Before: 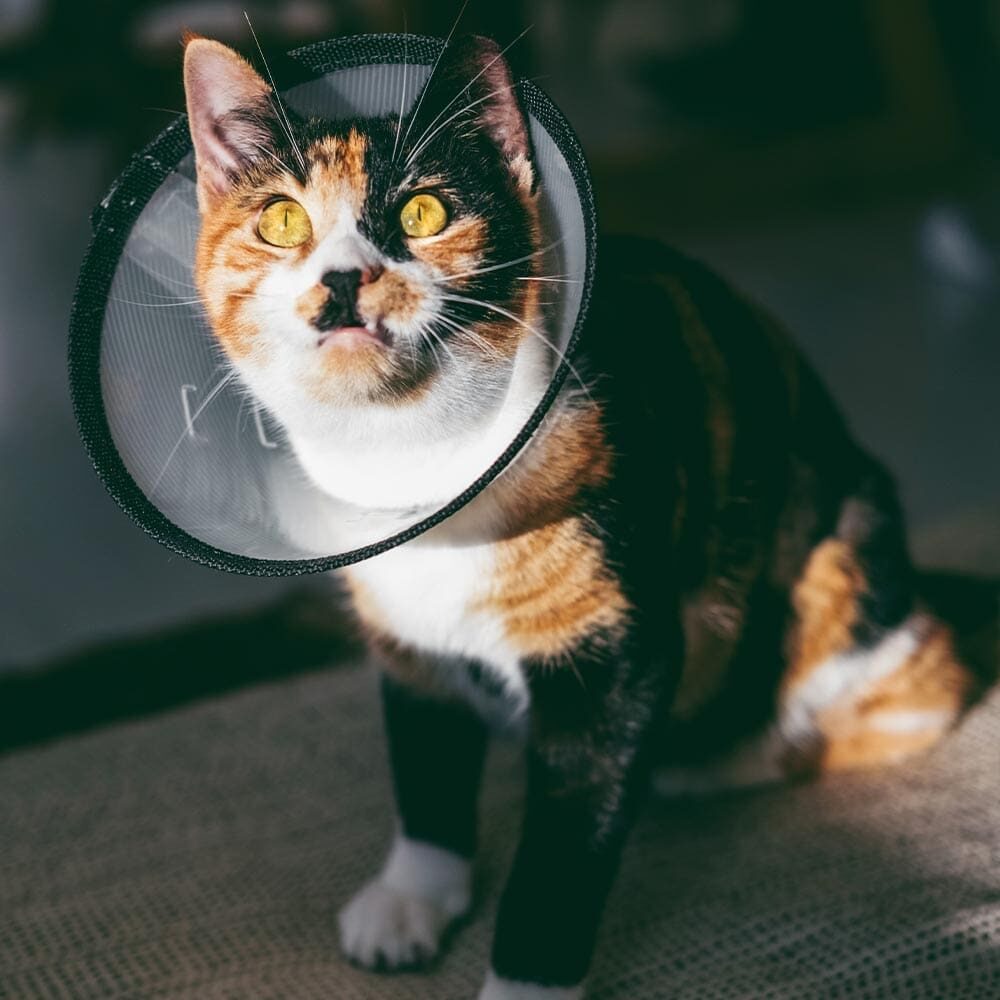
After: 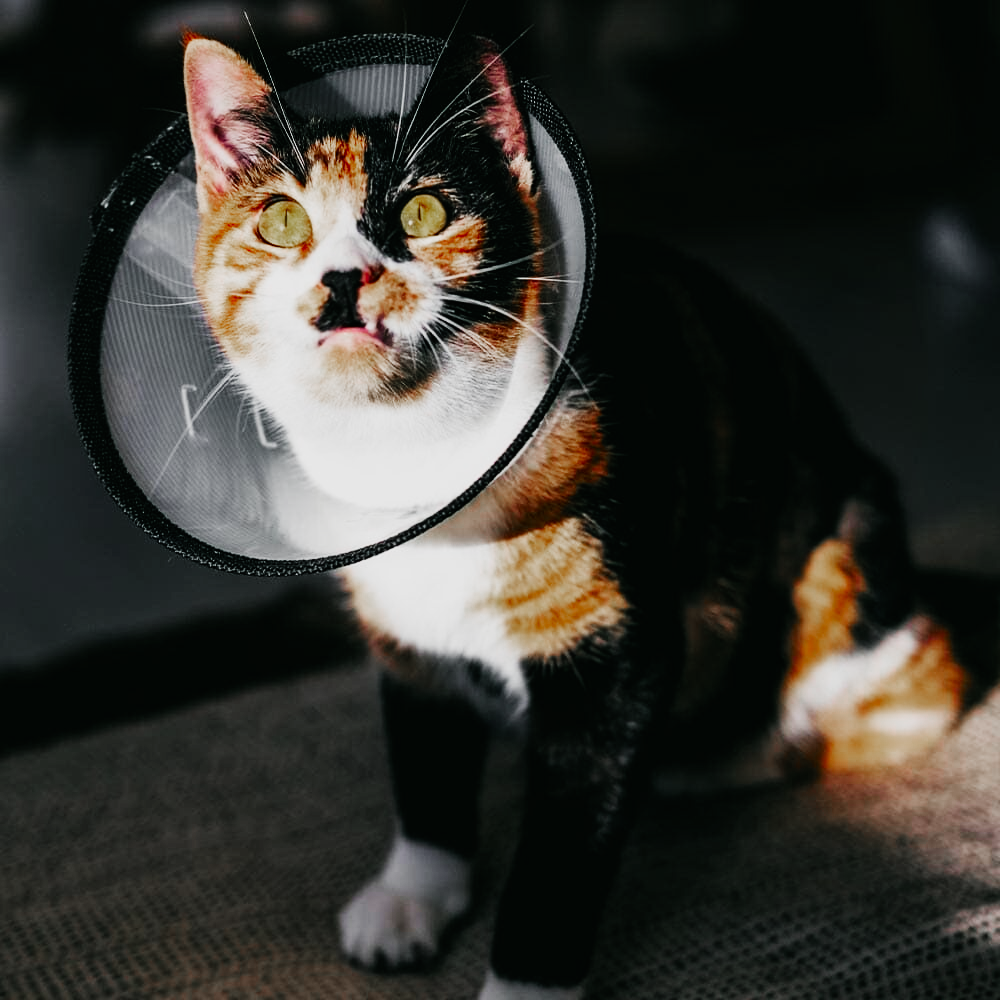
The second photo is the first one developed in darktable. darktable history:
color zones: curves: ch0 [(0, 0.48) (0.209, 0.398) (0.305, 0.332) (0.429, 0.493) (0.571, 0.5) (0.714, 0.5) (0.857, 0.5) (1, 0.48)]; ch1 [(0, 0.736) (0.143, 0.625) (0.225, 0.371) (0.429, 0.256) (0.571, 0.241) (0.714, 0.213) (0.857, 0.48) (1, 0.736)]; ch2 [(0, 0.448) (0.143, 0.498) (0.286, 0.5) (0.429, 0.5) (0.571, 0.5) (0.714, 0.5) (0.857, 0.5) (1, 0.448)]
sigmoid: contrast 2, skew -0.2, preserve hue 0%, red attenuation 0.1, red rotation 0.035, green attenuation 0.1, green rotation -0.017, blue attenuation 0.15, blue rotation -0.052, base primaries Rec2020
